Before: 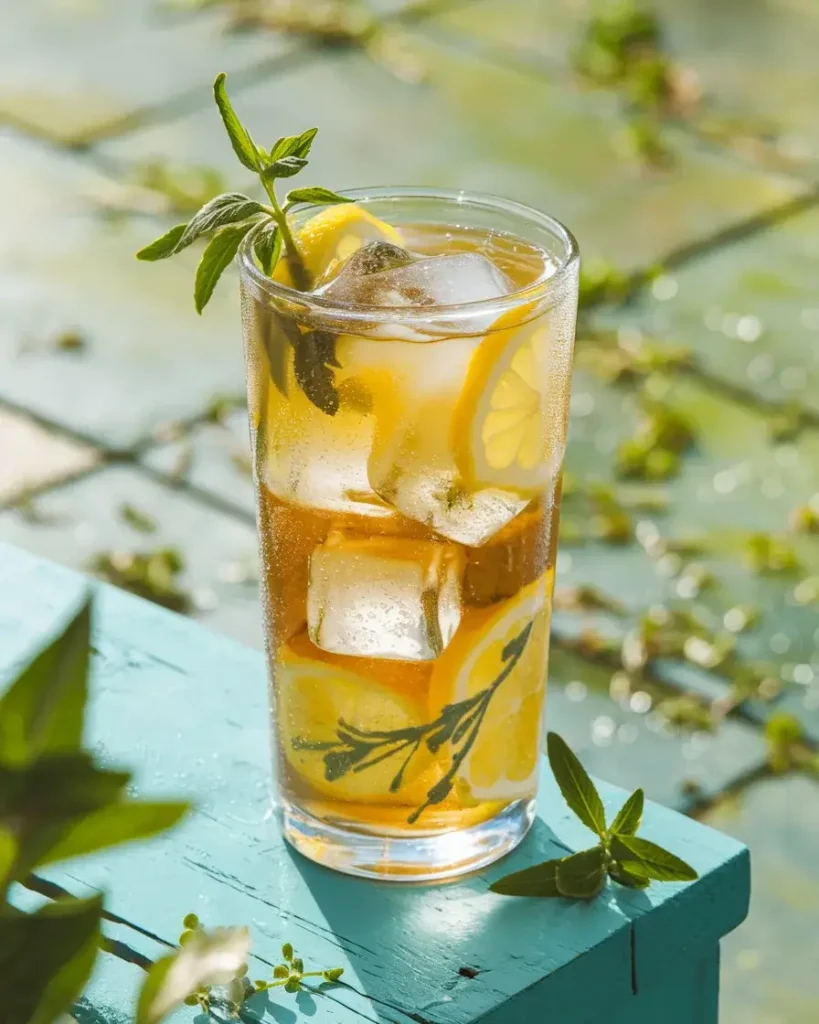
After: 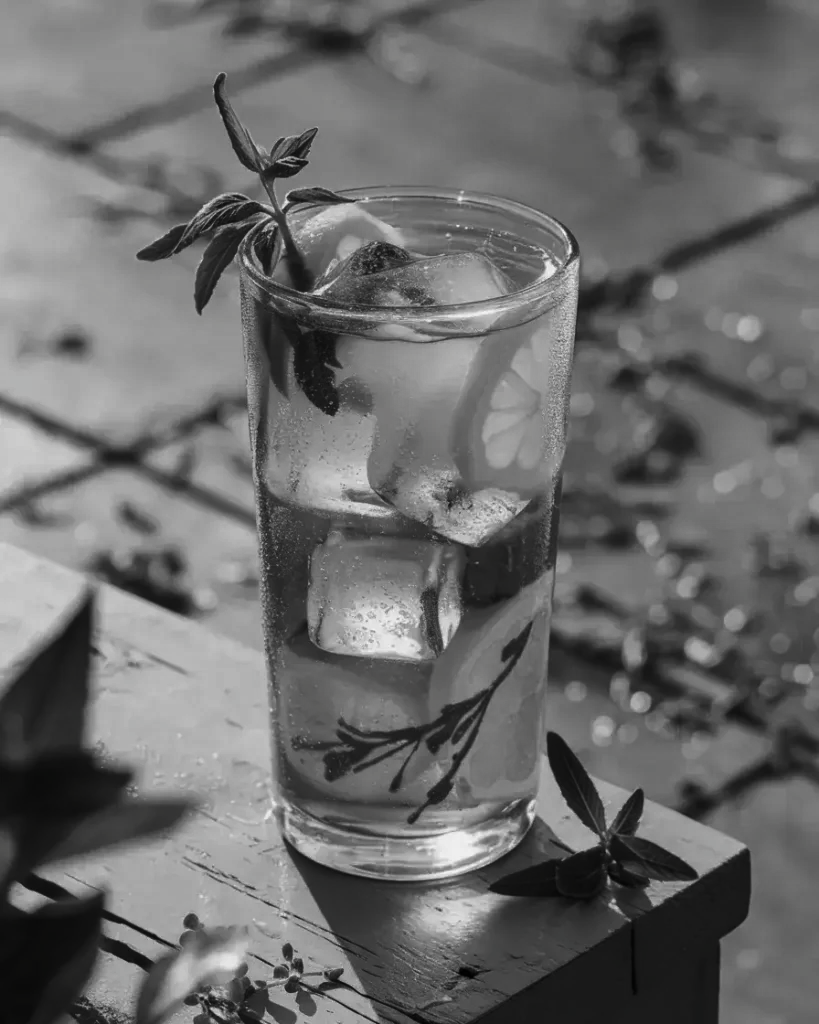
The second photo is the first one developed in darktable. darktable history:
contrast brightness saturation: contrast -0.039, brightness -0.605, saturation -0.998
